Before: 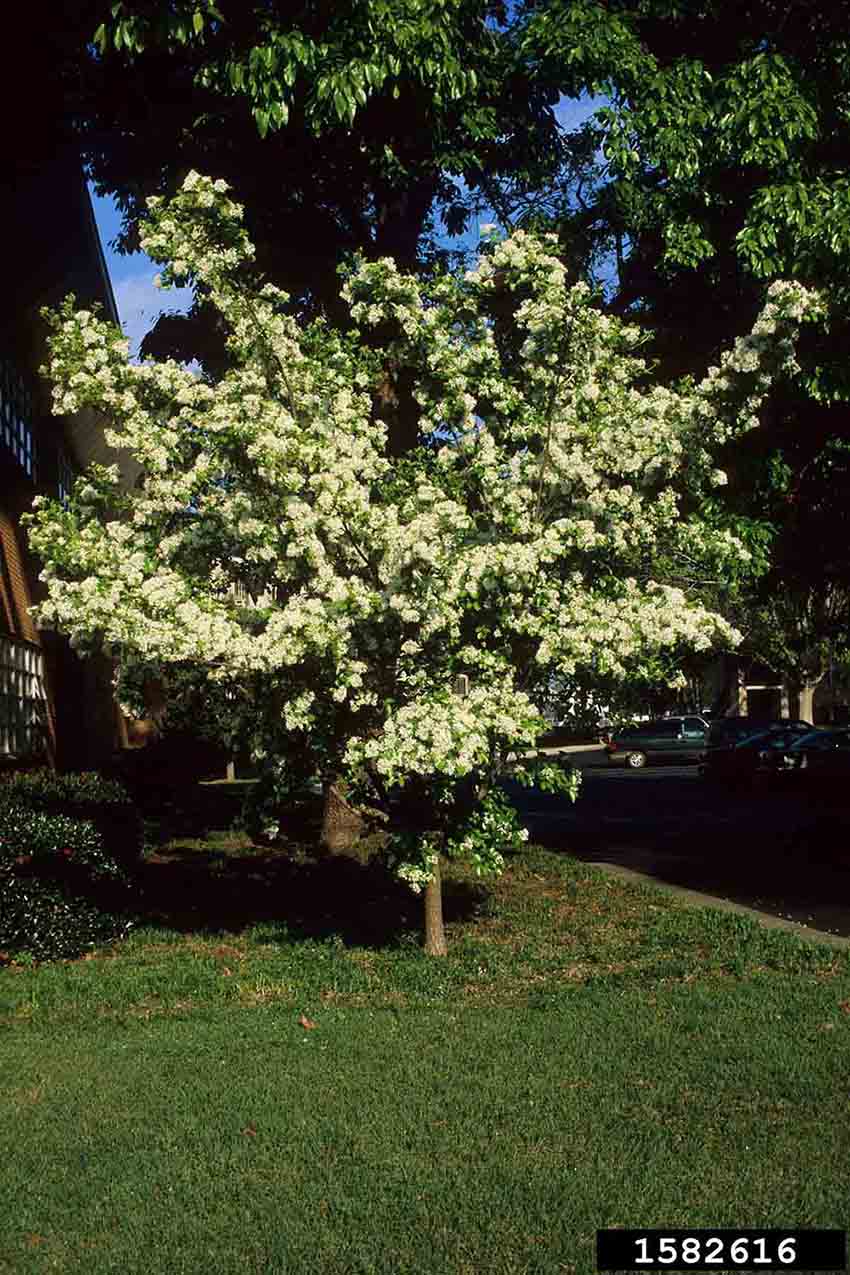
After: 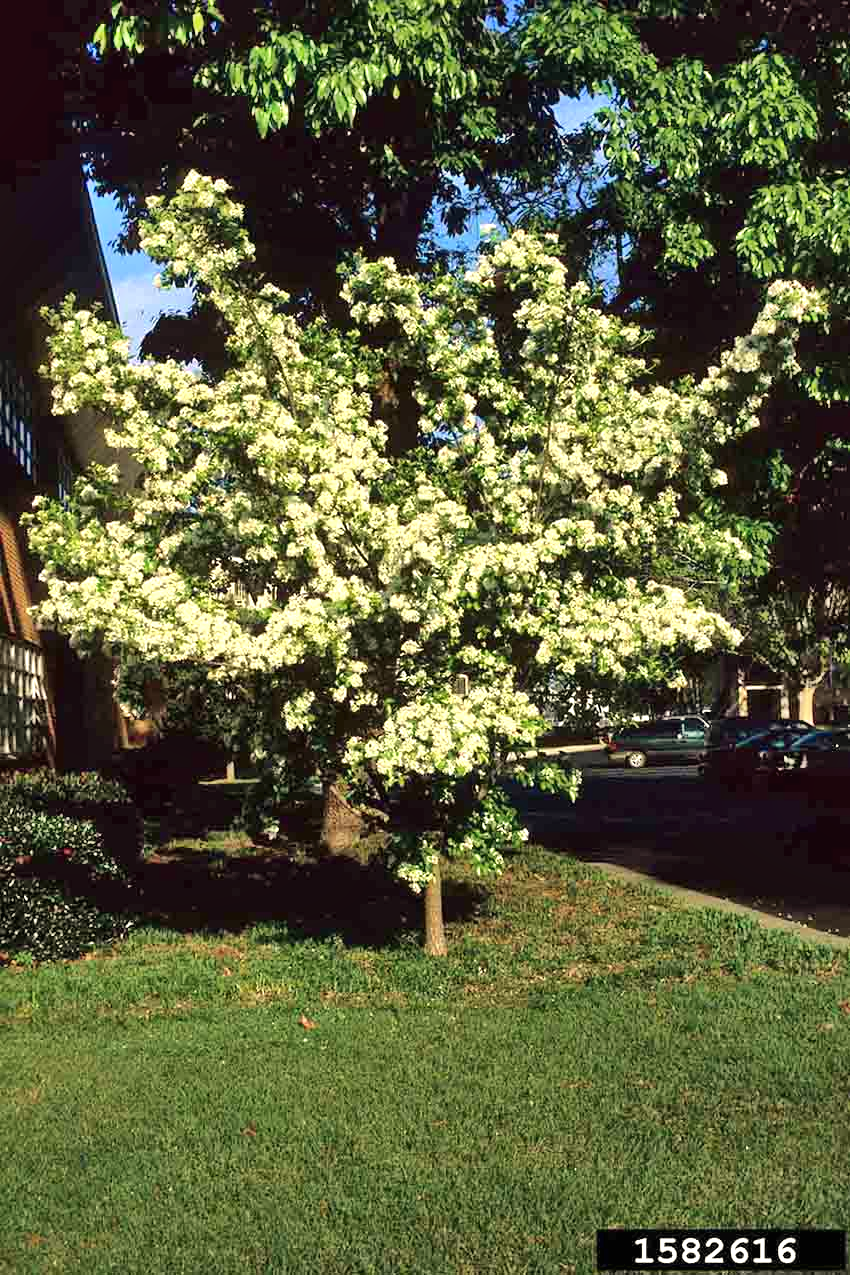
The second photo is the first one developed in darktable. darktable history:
white balance: red 1.029, blue 0.92
exposure: black level correction 0, exposure 0.7 EV, compensate exposure bias true, compensate highlight preservation false
shadows and highlights: shadows 60, highlights -60.23, soften with gaussian
